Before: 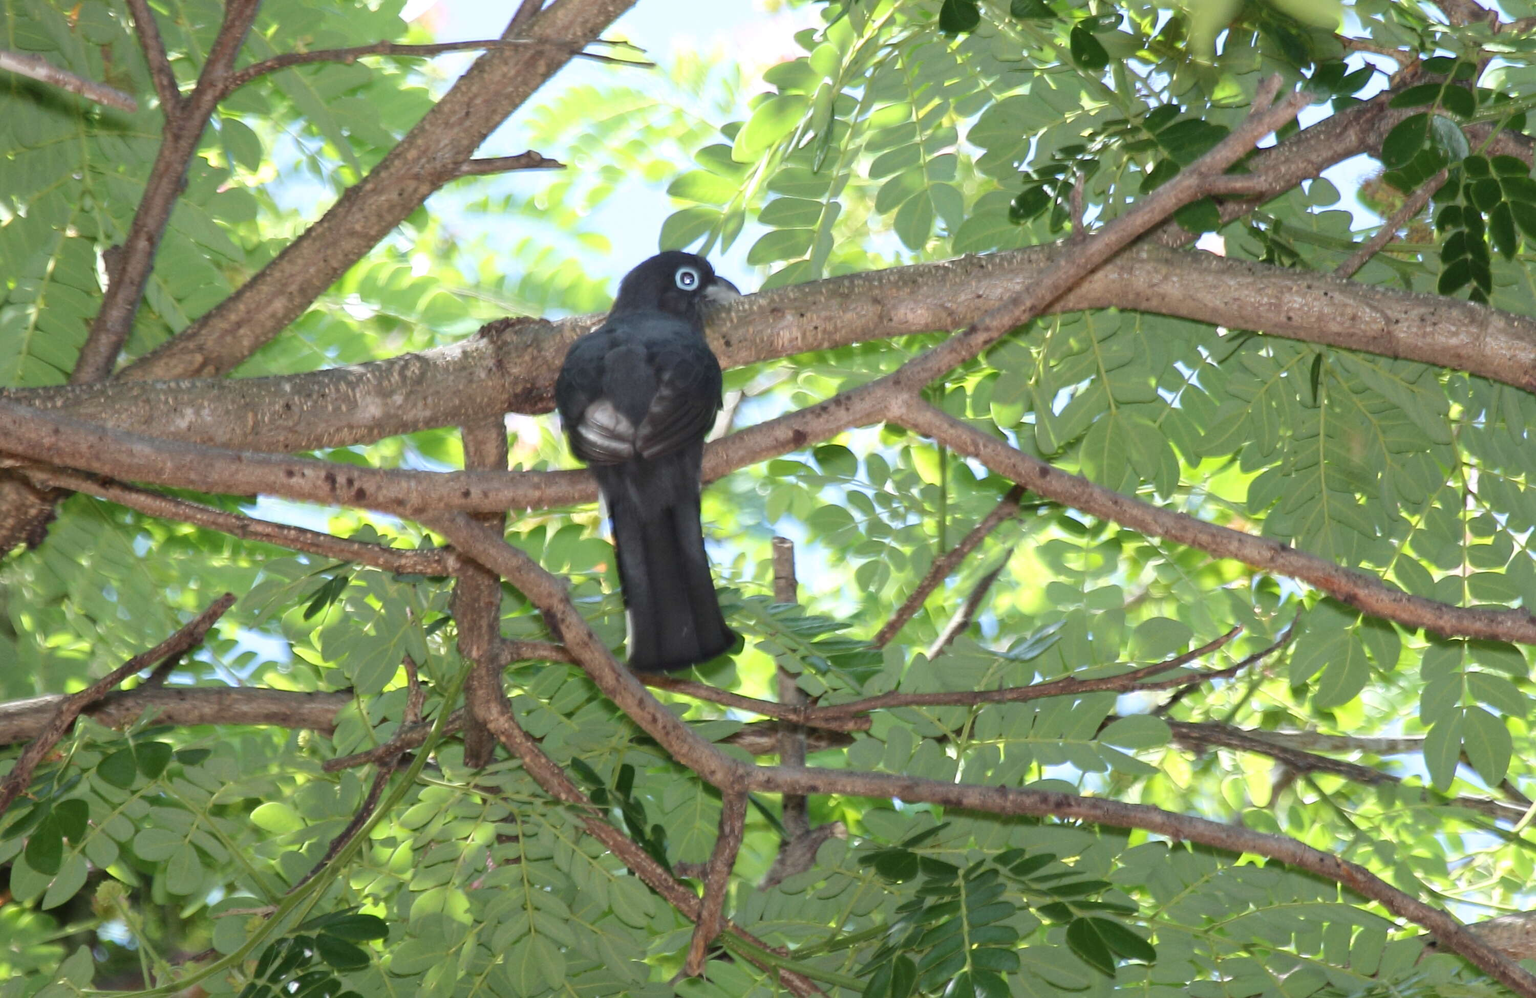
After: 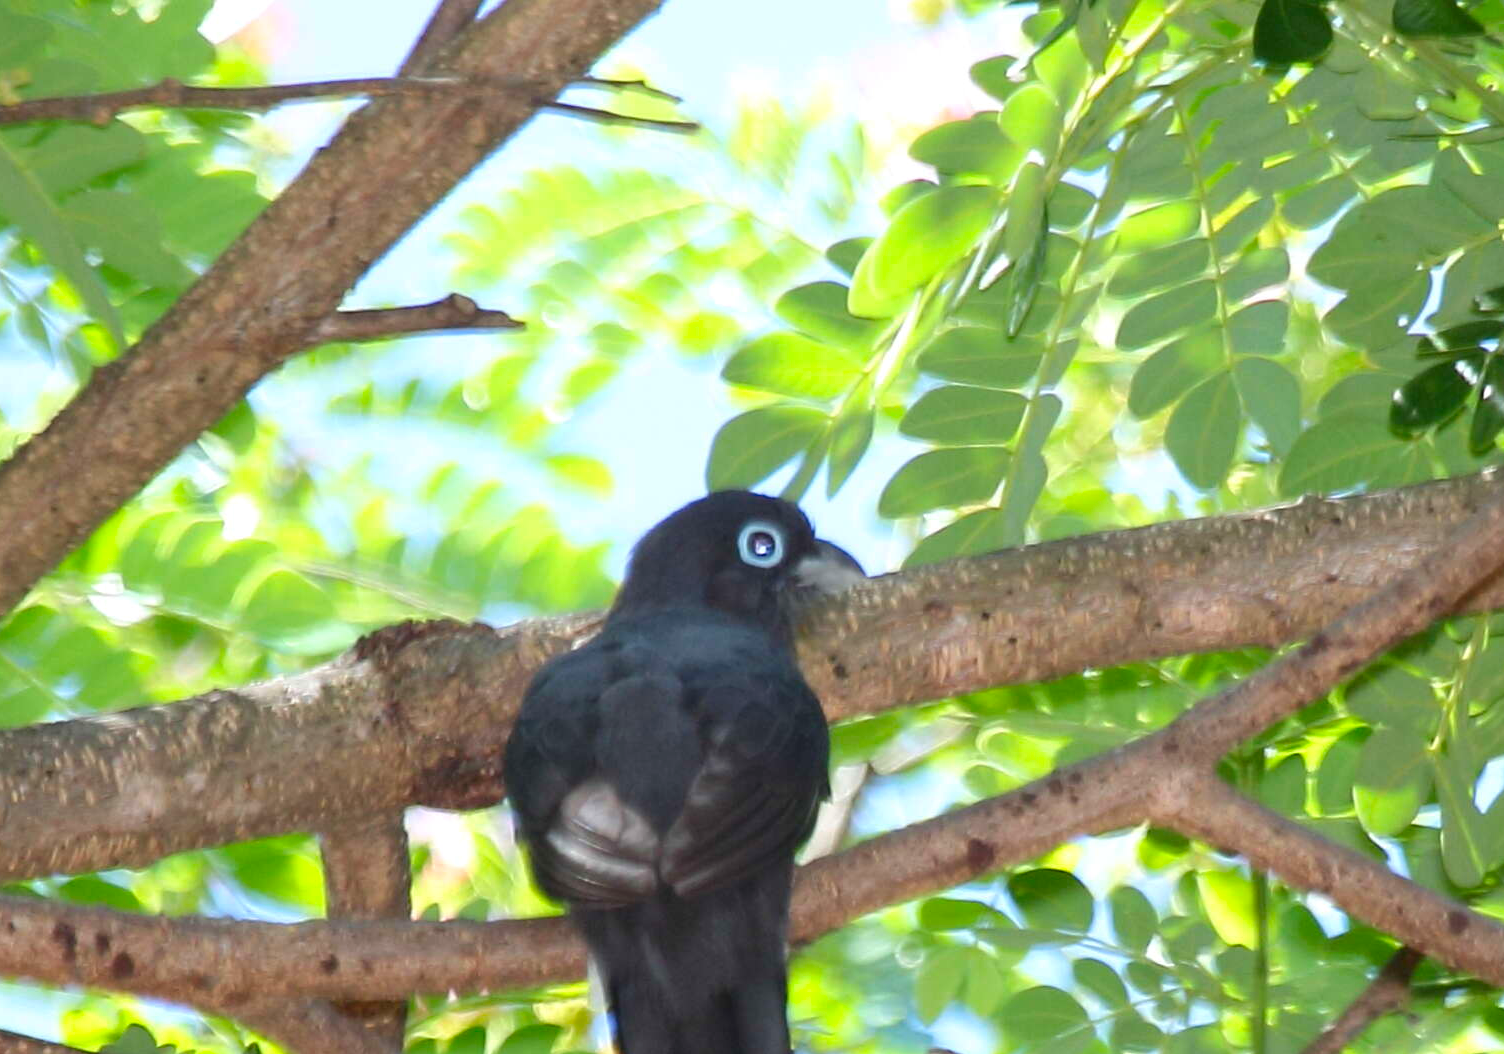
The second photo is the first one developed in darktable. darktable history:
crop: left 19.391%, right 30.462%, bottom 45.94%
contrast brightness saturation: brightness -0.017, saturation 0.349
tone equalizer: edges refinement/feathering 500, mask exposure compensation -1.57 EV, preserve details no
